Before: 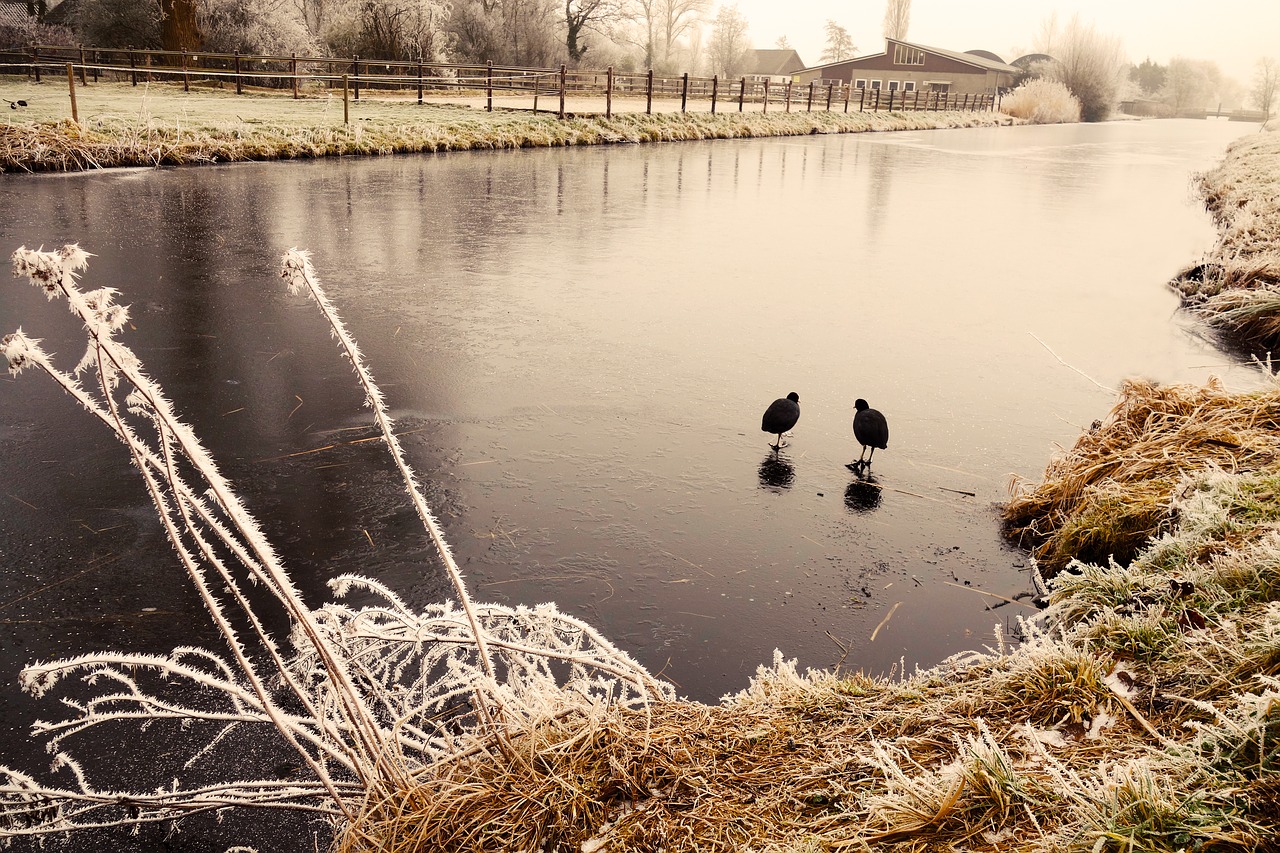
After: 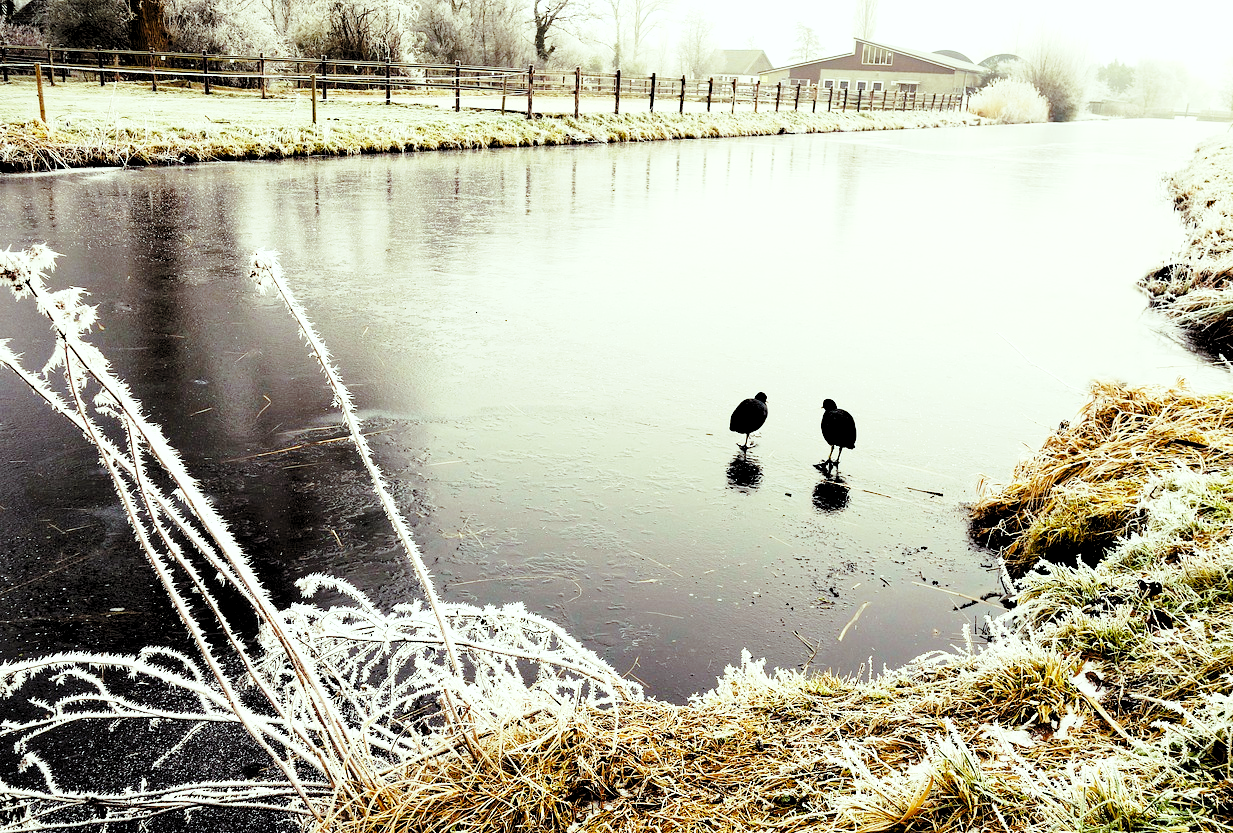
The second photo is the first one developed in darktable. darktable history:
color balance: mode lift, gamma, gain (sRGB), lift [0.997, 0.979, 1.021, 1.011], gamma [1, 1.084, 0.916, 0.998], gain [1, 0.87, 1.13, 1.101], contrast 4.55%, contrast fulcrum 38.24%, output saturation 104.09%
rgb levels: levels [[0.013, 0.434, 0.89], [0, 0.5, 1], [0, 0.5, 1]]
crop and rotate: left 2.536%, right 1.107%, bottom 2.246%
base curve: curves: ch0 [(0, 0) (0.028, 0.03) (0.121, 0.232) (0.46, 0.748) (0.859, 0.968) (1, 1)], preserve colors none
haze removal: compatibility mode true, adaptive false
